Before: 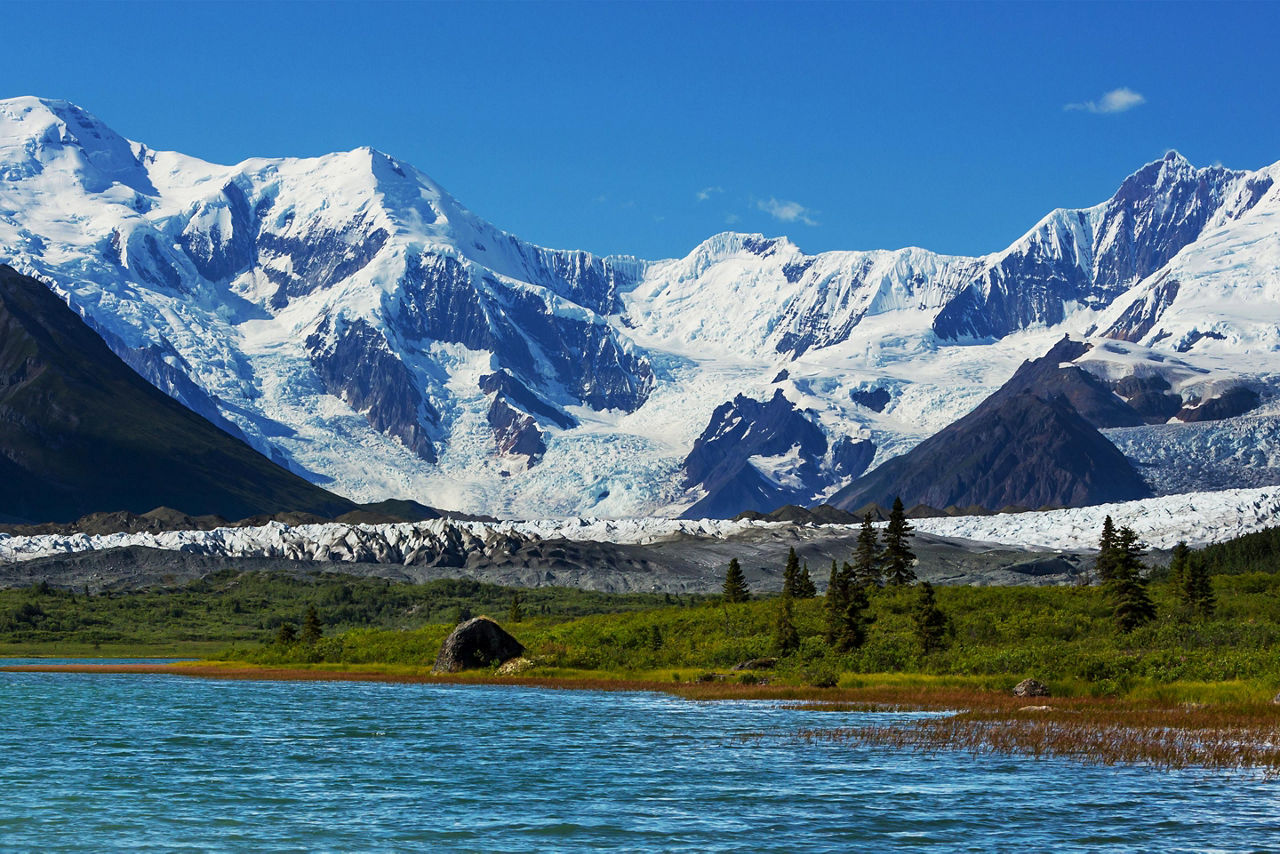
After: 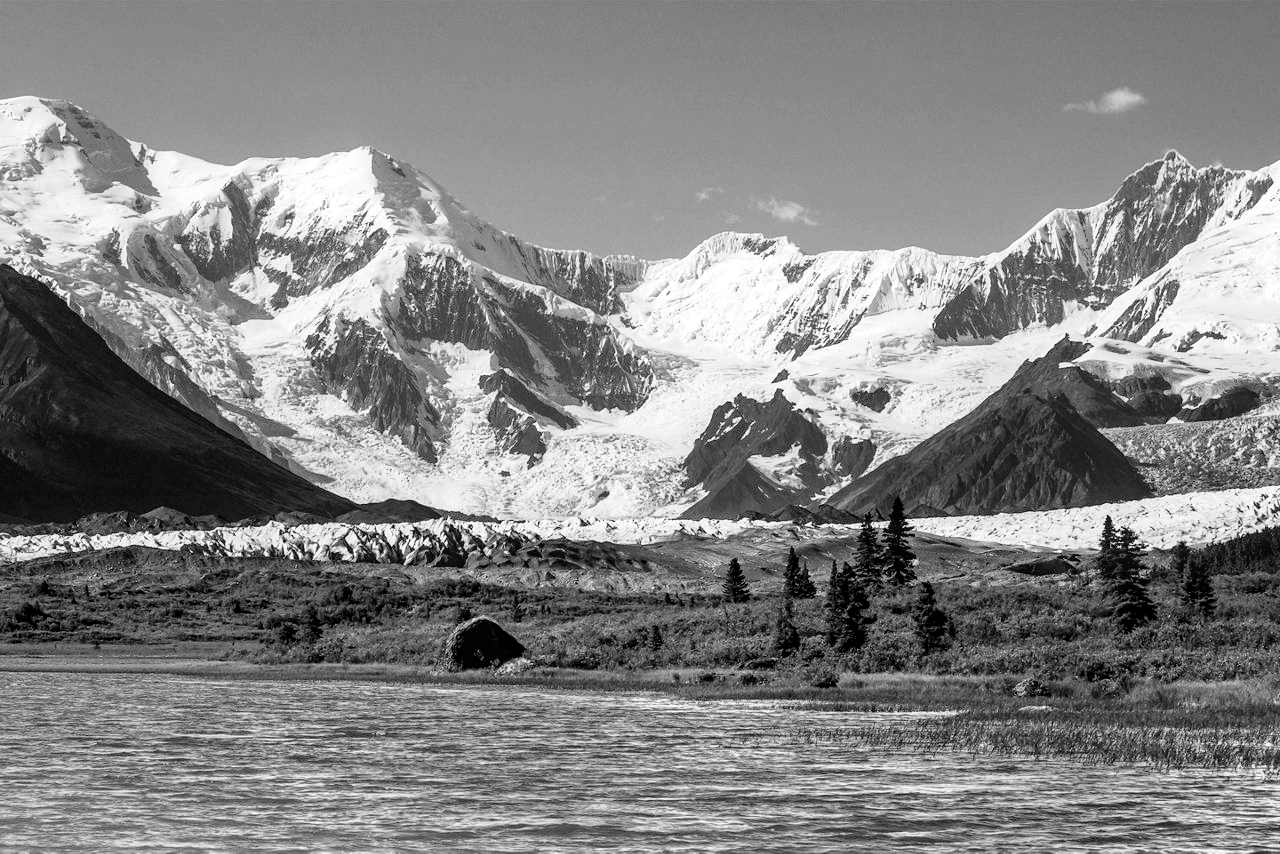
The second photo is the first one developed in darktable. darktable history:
tone curve: curves: ch0 [(0, 0.021) (0.049, 0.044) (0.152, 0.14) (0.328, 0.377) (0.473, 0.543) (0.663, 0.734) (0.84, 0.899) (1, 0.969)]; ch1 [(0, 0) (0.302, 0.331) (0.427, 0.433) (0.472, 0.47) (0.502, 0.503) (0.527, 0.524) (0.564, 0.591) (0.602, 0.632) (0.677, 0.701) (0.859, 0.885) (1, 1)]; ch2 [(0, 0) (0.33, 0.301) (0.447, 0.44) (0.487, 0.496) (0.502, 0.516) (0.535, 0.563) (0.565, 0.6) (0.618, 0.629) (1, 1)], color space Lab, independent channels, preserve colors none
exposure: black level correction 0.005, exposure 0.417 EV, compensate highlight preservation false
monochrome: a -4.13, b 5.16, size 1
local contrast: on, module defaults
